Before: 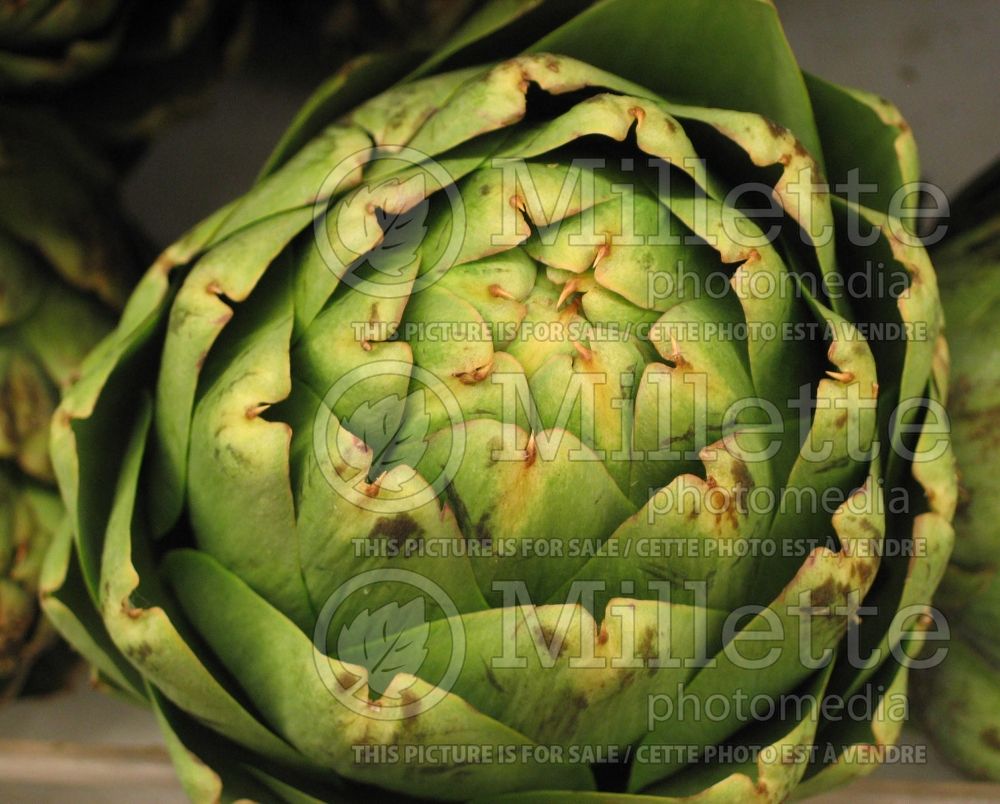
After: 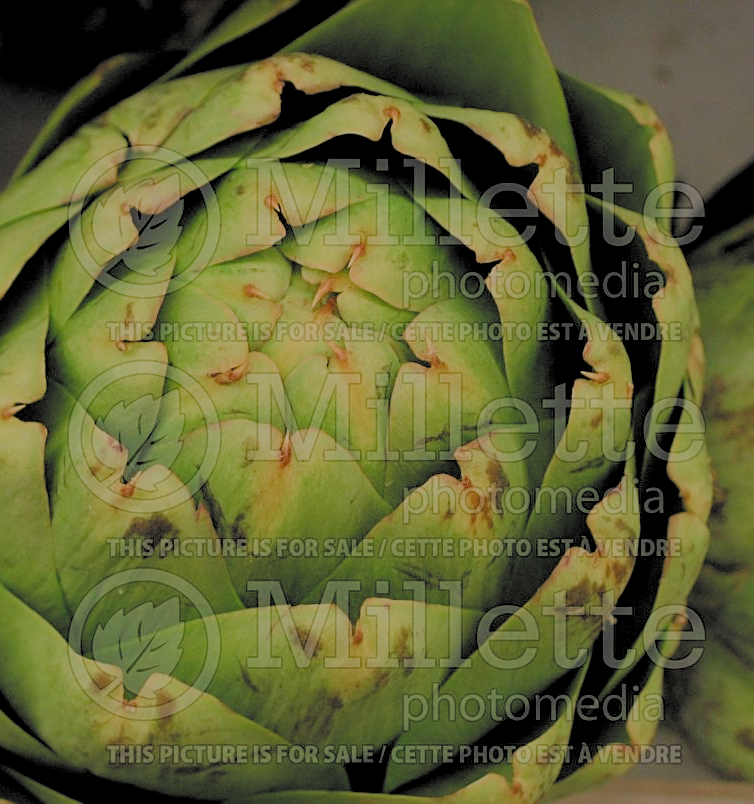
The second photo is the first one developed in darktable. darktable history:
filmic rgb: black relative exposure -4.42 EV, white relative exposure 6.59 EV, hardness 1.87, contrast 0.508, color science v5 (2021), contrast in shadows safe, contrast in highlights safe
sharpen: on, module defaults
crop and rotate: left 24.559%
tone equalizer: on, module defaults
